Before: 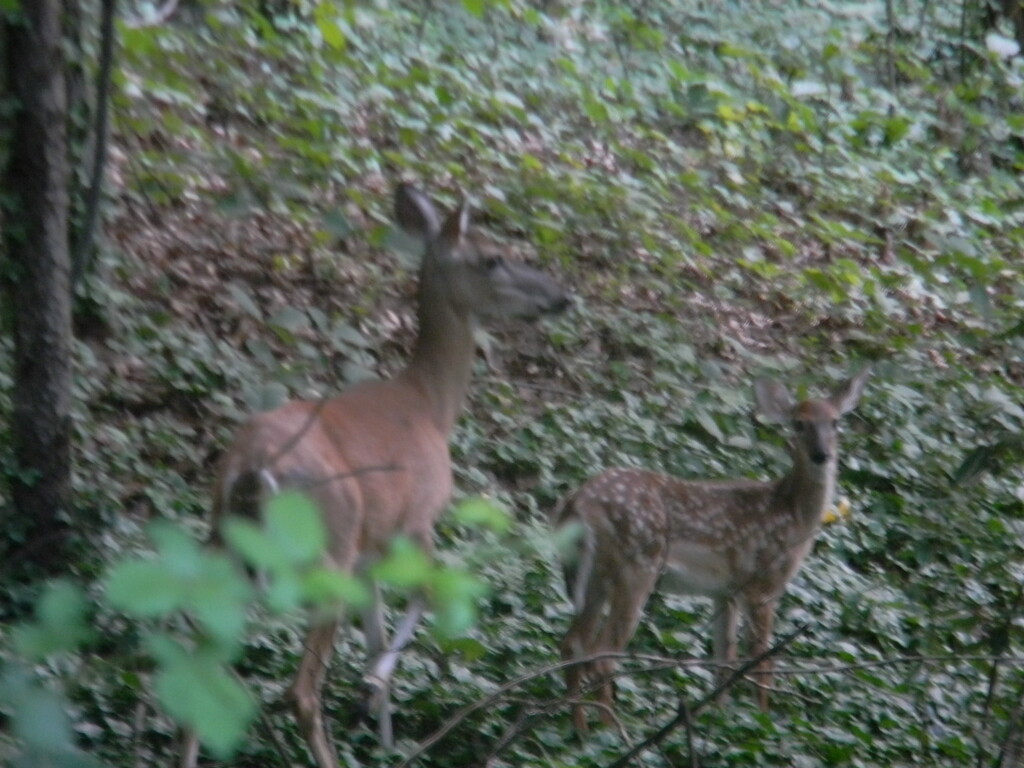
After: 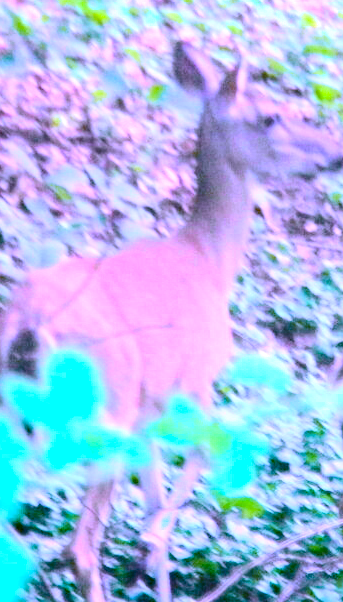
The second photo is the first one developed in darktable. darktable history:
crop and rotate: left 21.77%, top 18.528%, right 44.676%, bottom 2.997%
white balance: red 0.98, blue 1.61
local contrast: highlights 100%, shadows 100%, detail 120%, midtone range 0.2
tone curve: curves: ch0 [(0, 0) (0.114, 0.083) (0.291, 0.3) (0.447, 0.535) (0.602, 0.712) (0.772, 0.864) (0.999, 0.978)]; ch1 [(0, 0) (0.389, 0.352) (0.458, 0.433) (0.486, 0.474) (0.509, 0.505) (0.535, 0.541) (0.555, 0.557) (0.677, 0.724) (1, 1)]; ch2 [(0, 0) (0.369, 0.388) (0.449, 0.431) (0.501, 0.5) (0.528, 0.552) (0.561, 0.596) (0.697, 0.721) (1, 1)], color space Lab, independent channels, preserve colors none
exposure: exposure 2 EV, compensate exposure bias true, compensate highlight preservation false
color balance rgb: linear chroma grading › global chroma 15%, perceptual saturation grading › global saturation 30%
haze removal: strength 0.12, distance 0.25, compatibility mode true, adaptive false
